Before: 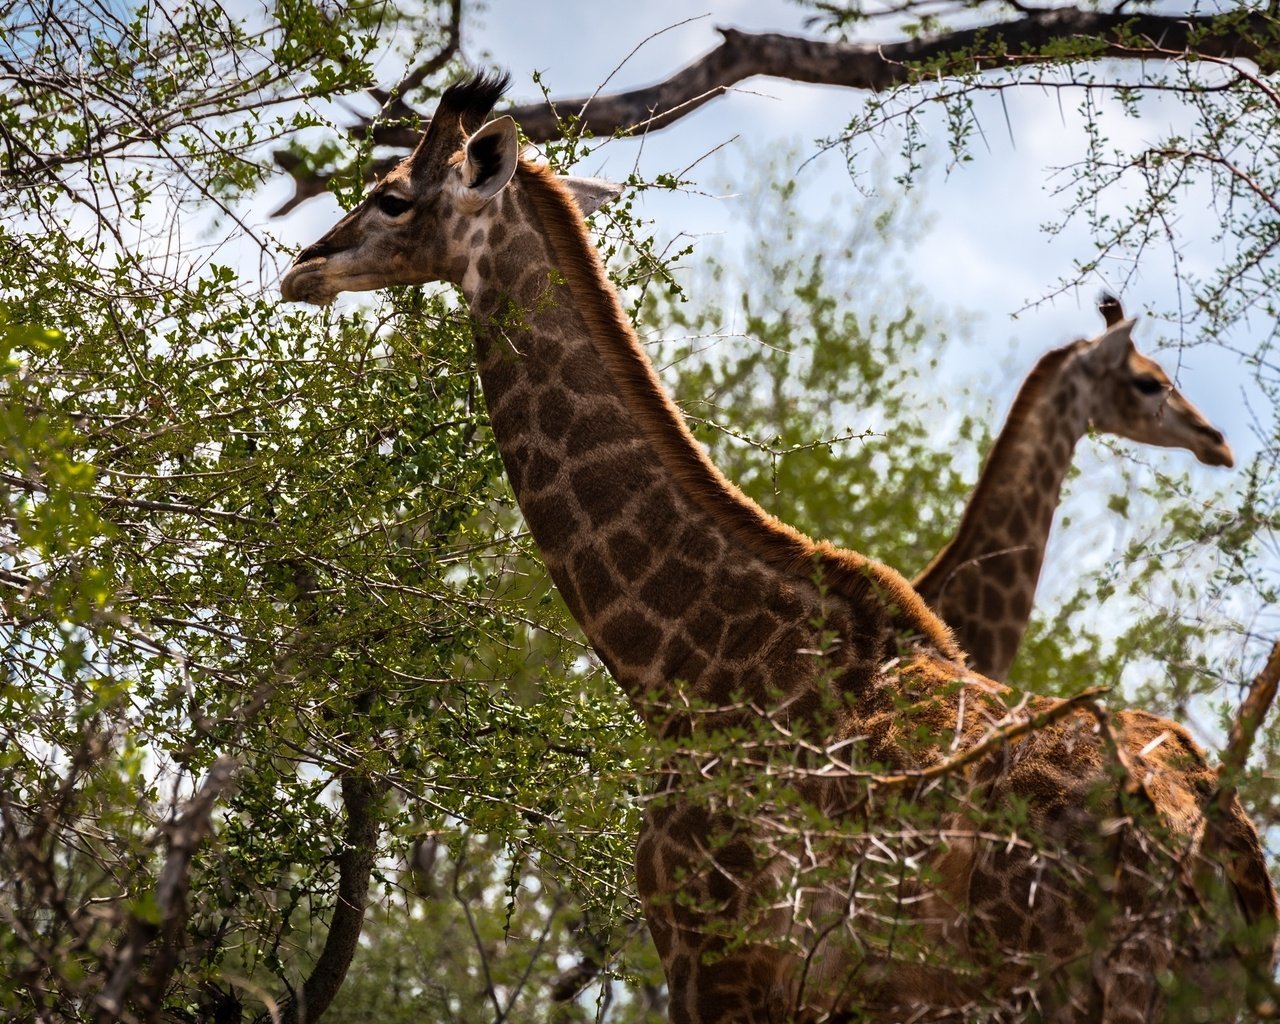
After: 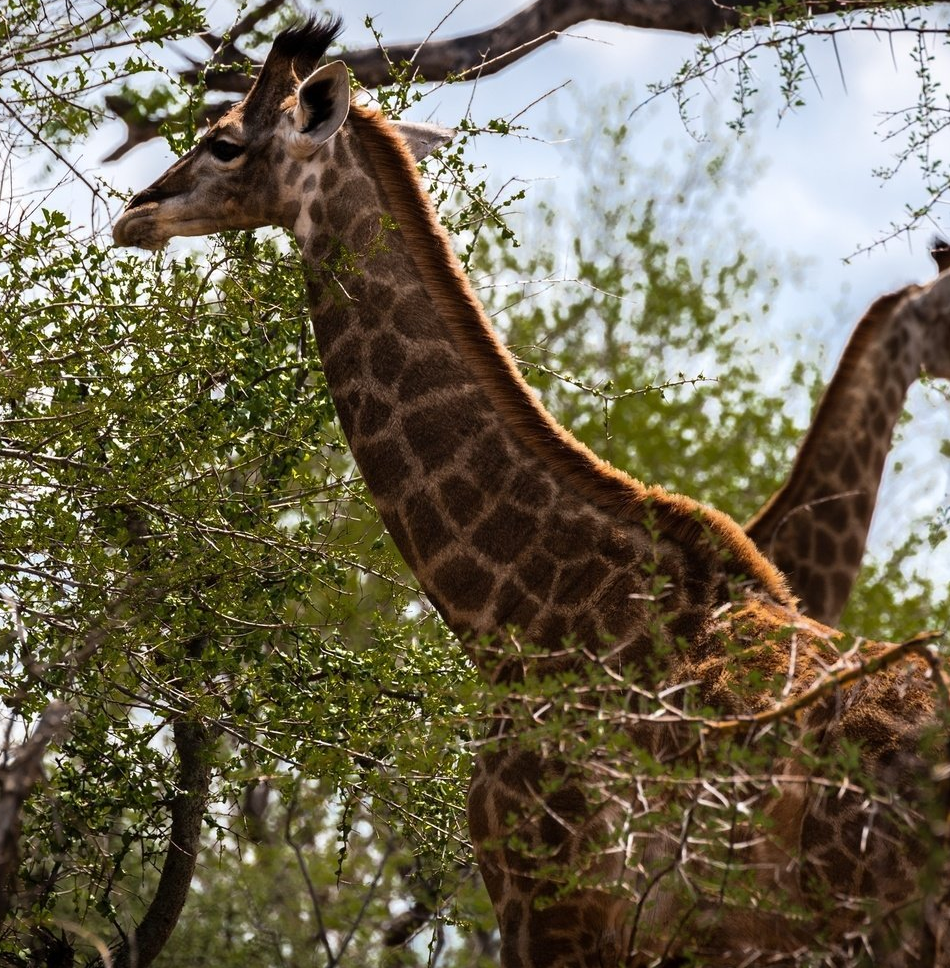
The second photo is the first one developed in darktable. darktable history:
crop and rotate: left 13.186%, top 5.405%, right 12.532%
